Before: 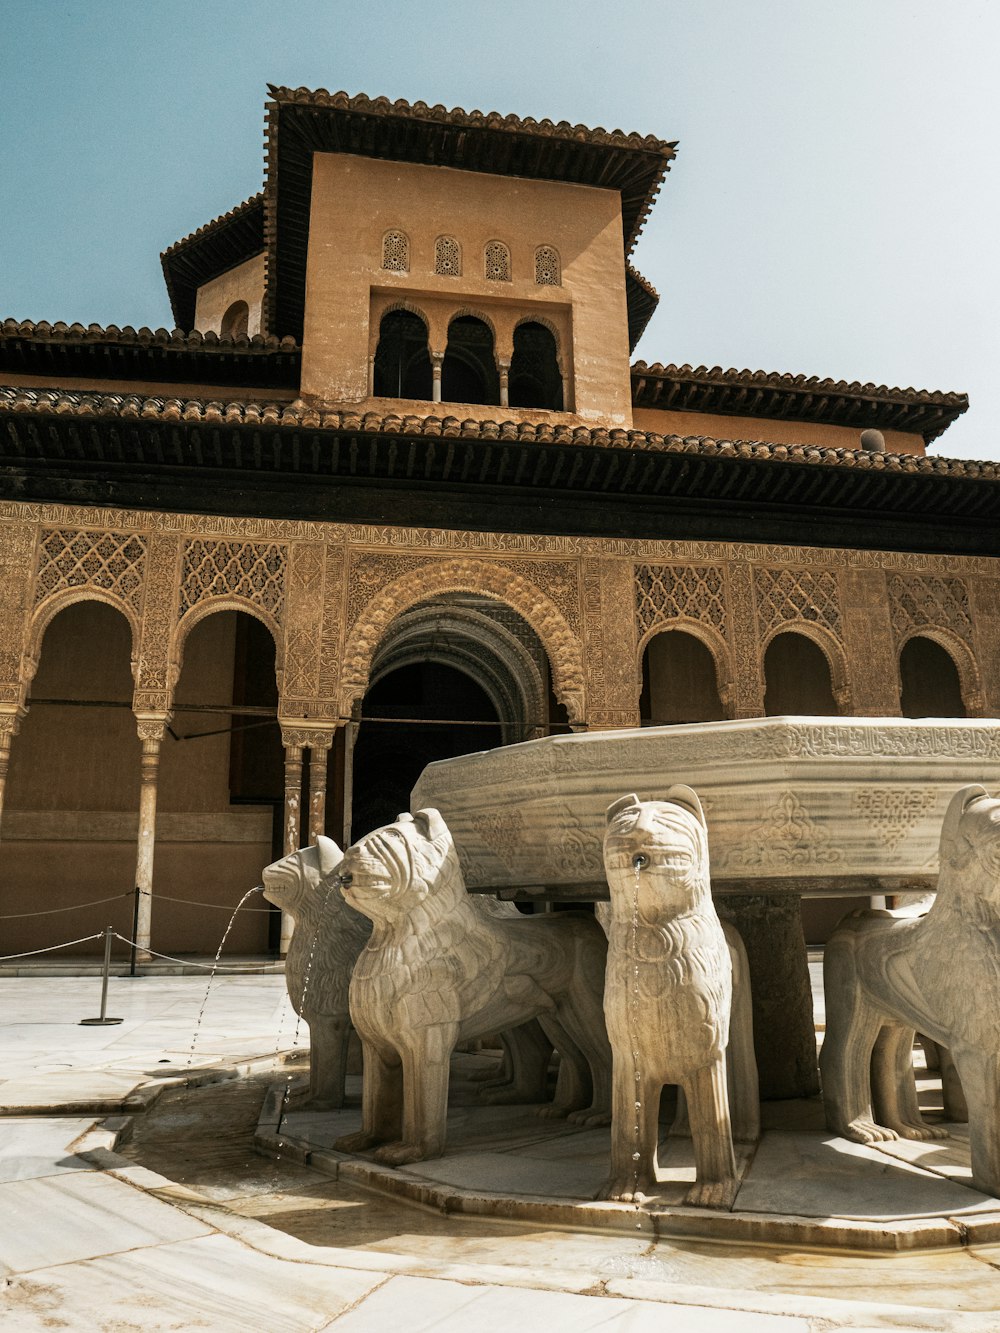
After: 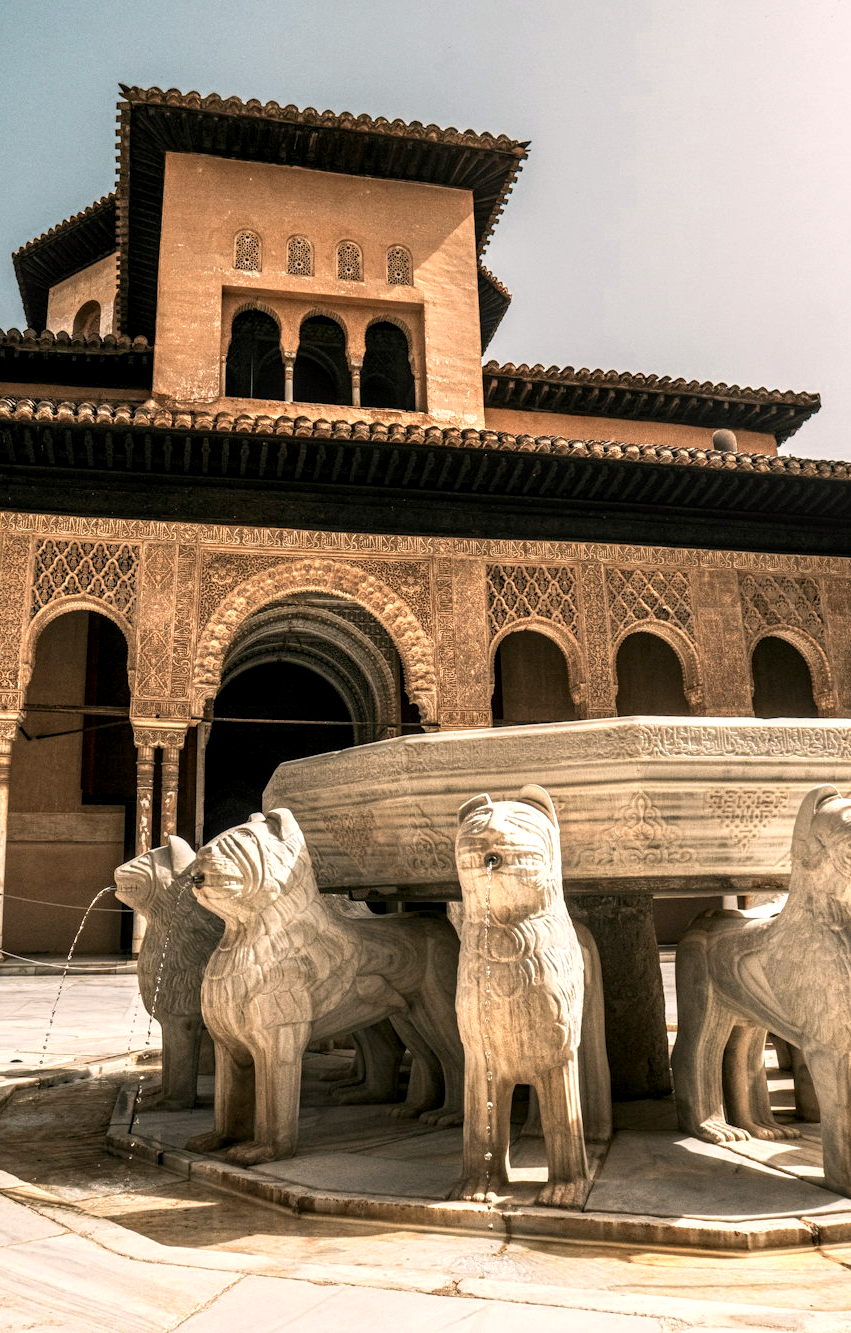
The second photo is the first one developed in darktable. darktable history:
local contrast: detail 130%
color correction: highlights a* 5.86, highlights b* 4.77
color zones: curves: ch0 [(0.018, 0.548) (0.197, 0.654) (0.425, 0.447) (0.605, 0.658) (0.732, 0.579)]; ch1 [(0.105, 0.531) (0.224, 0.531) (0.386, 0.39) (0.618, 0.456) (0.732, 0.456) (0.956, 0.421)]; ch2 [(0.039, 0.583) (0.215, 0.465) (0.399, 0.544) (0.465, 0.548) (0.614, 0.447) (0.724, 0.43) (0.882, 0.623) (0.956, 0.632)]
crop and rotate: left 14.803%
